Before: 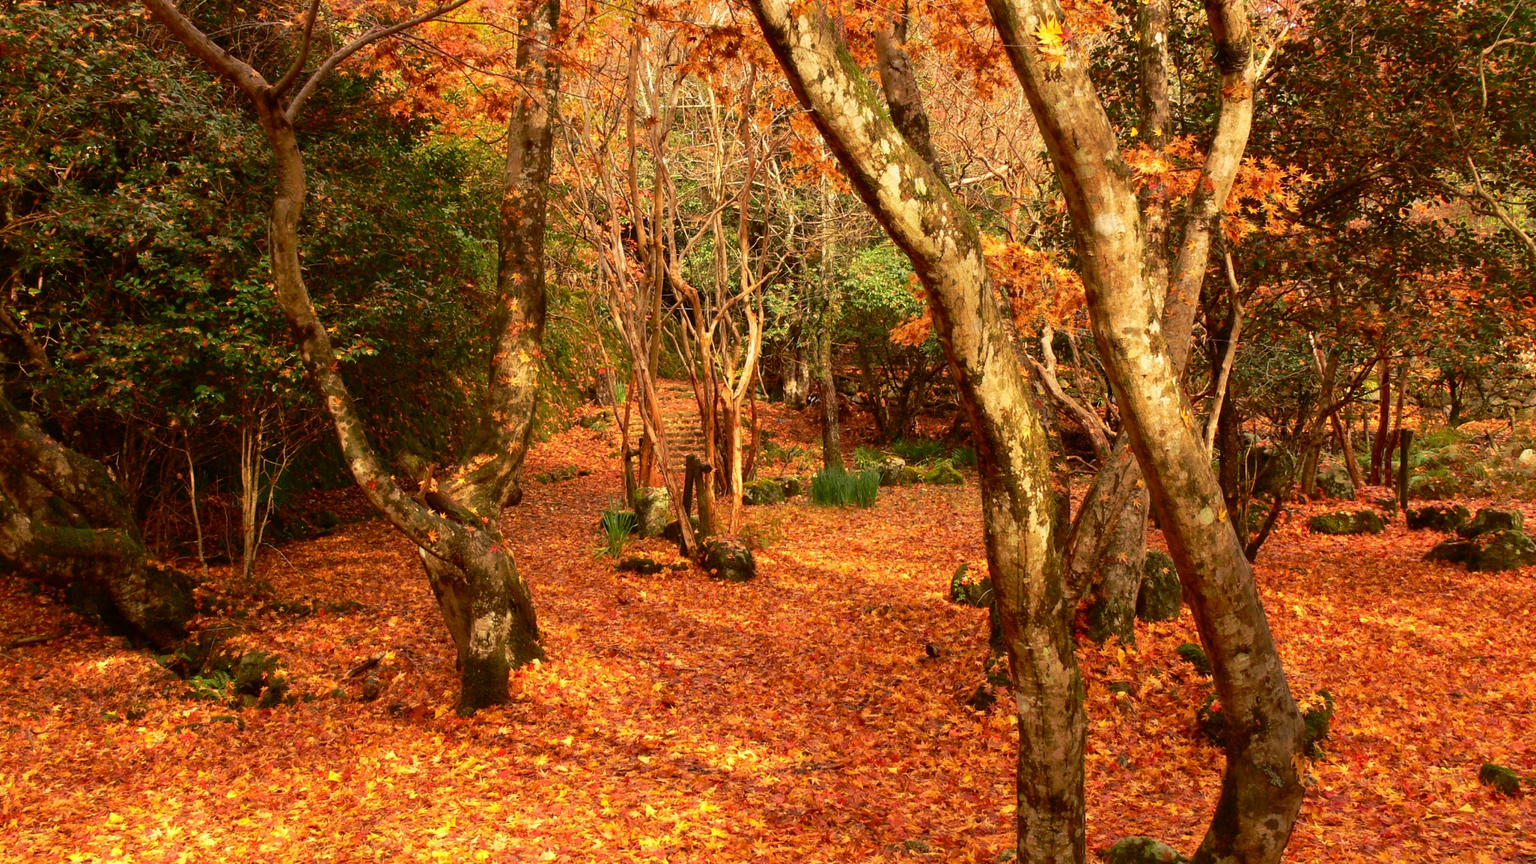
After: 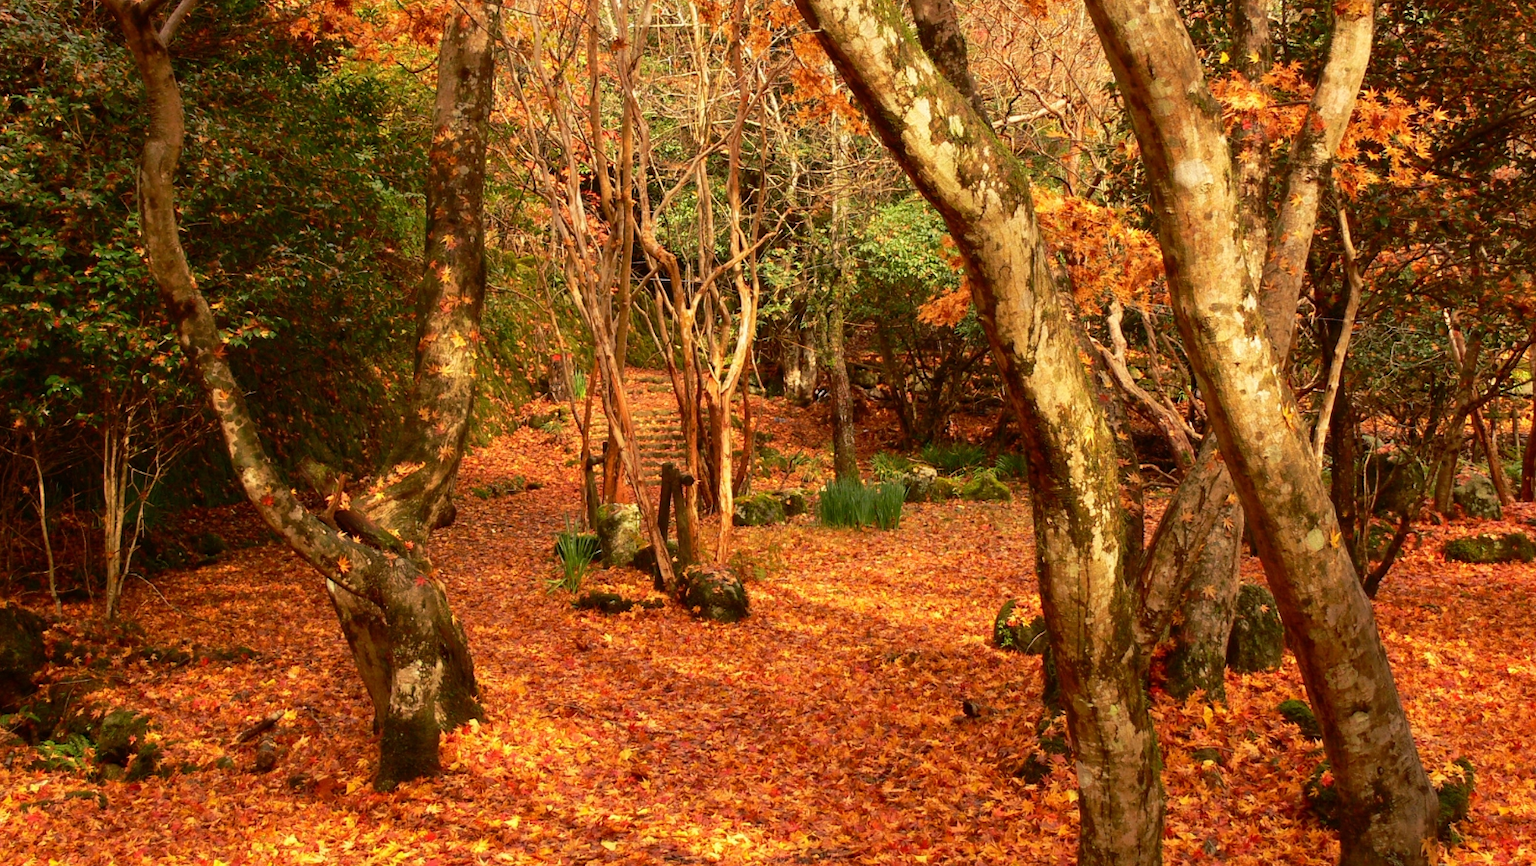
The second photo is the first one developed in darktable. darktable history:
crop and rotate: left 10.362%, top 9.971%, right 9.953%, bottom 10.071%
